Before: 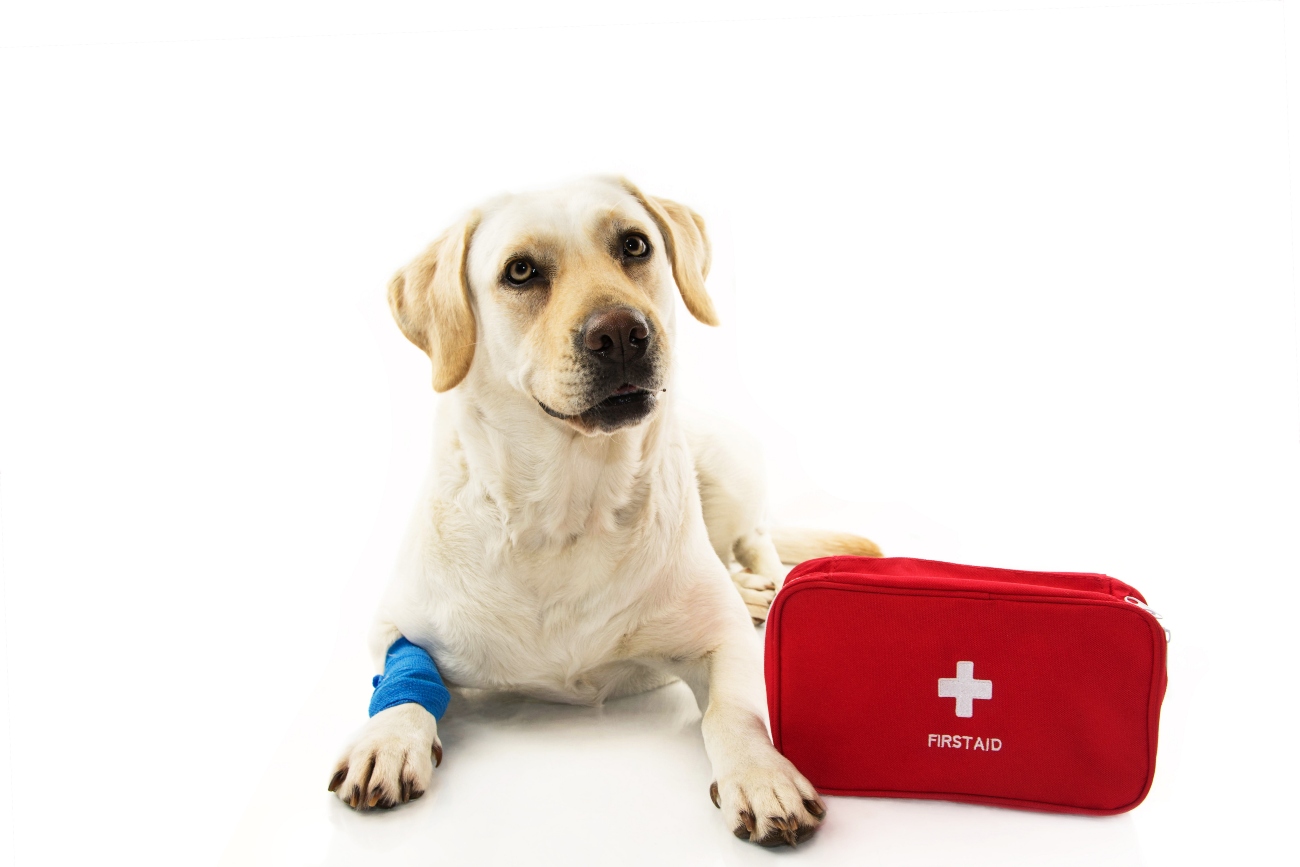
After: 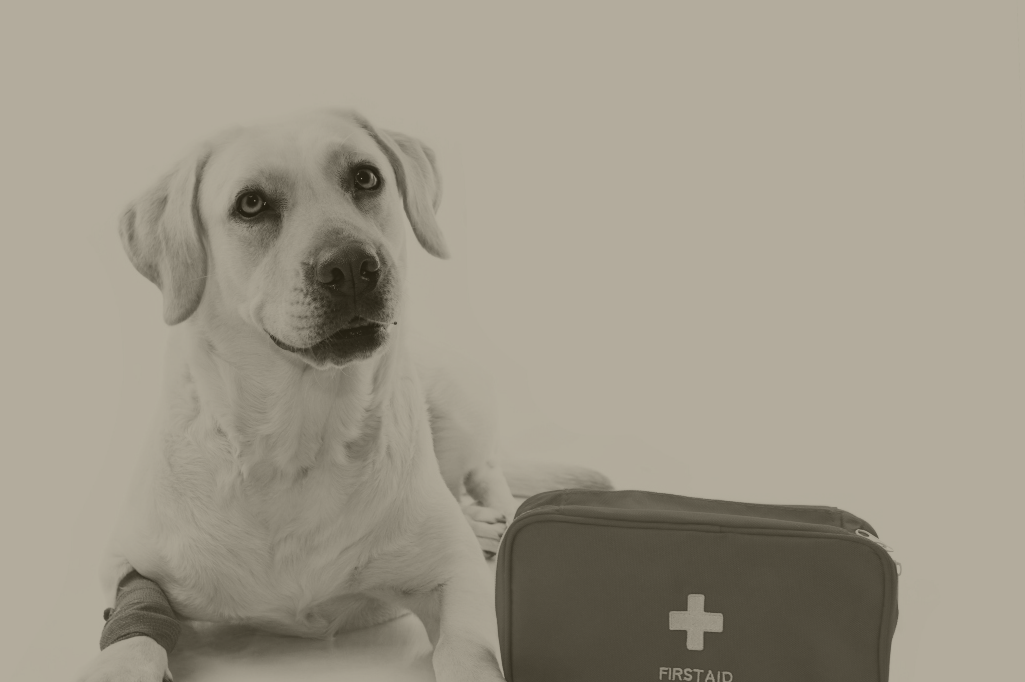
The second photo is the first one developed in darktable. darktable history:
crop and rotate: left 20.74%, top 7.912%, right 0.375%, bottom 13.378%
colorize: hue 41.44°, saturation 22%, source mix 60%, lightness 10.61%
